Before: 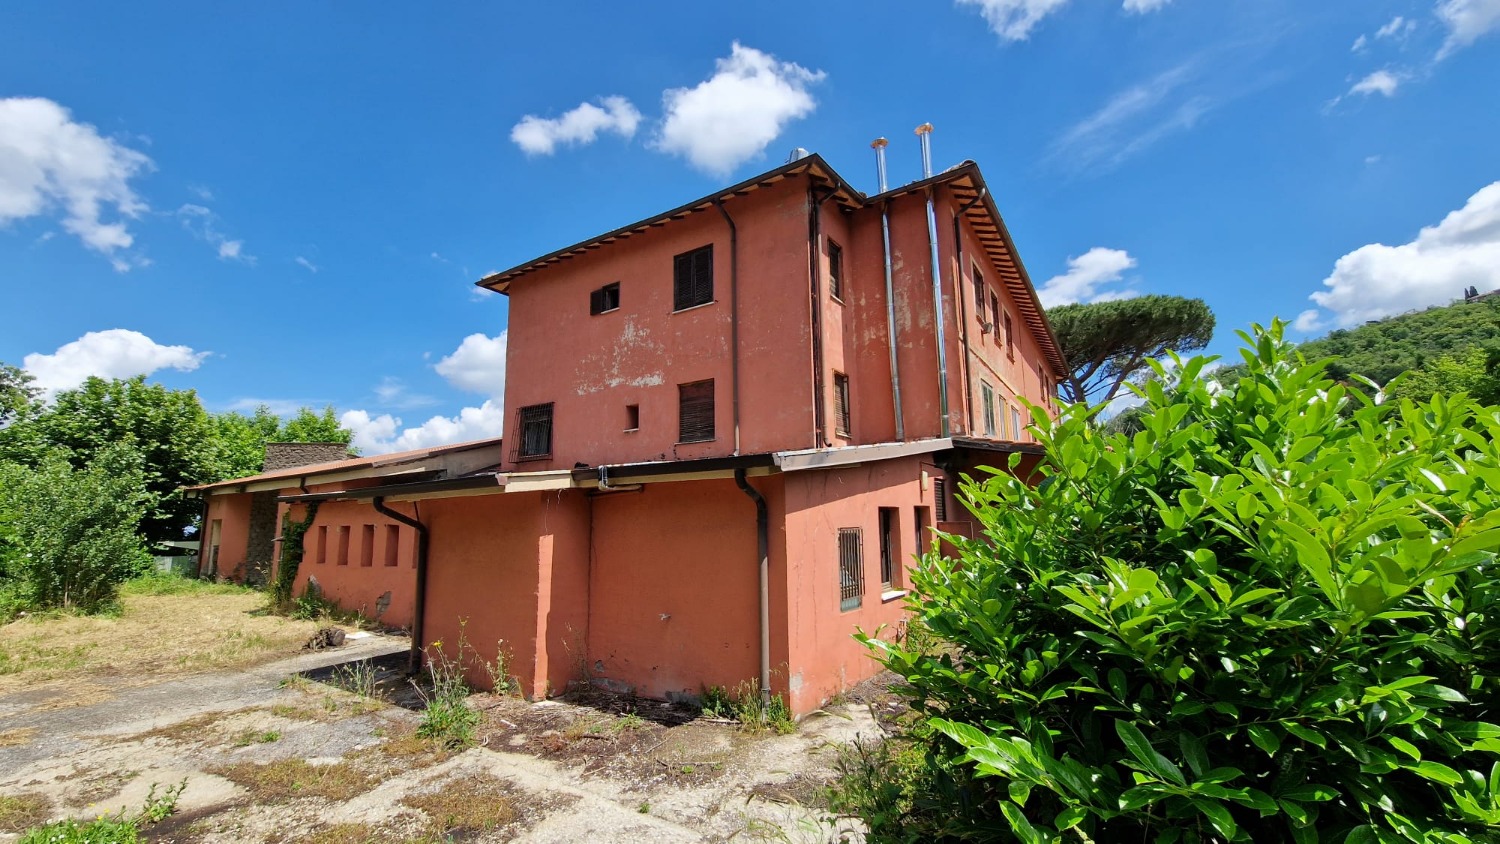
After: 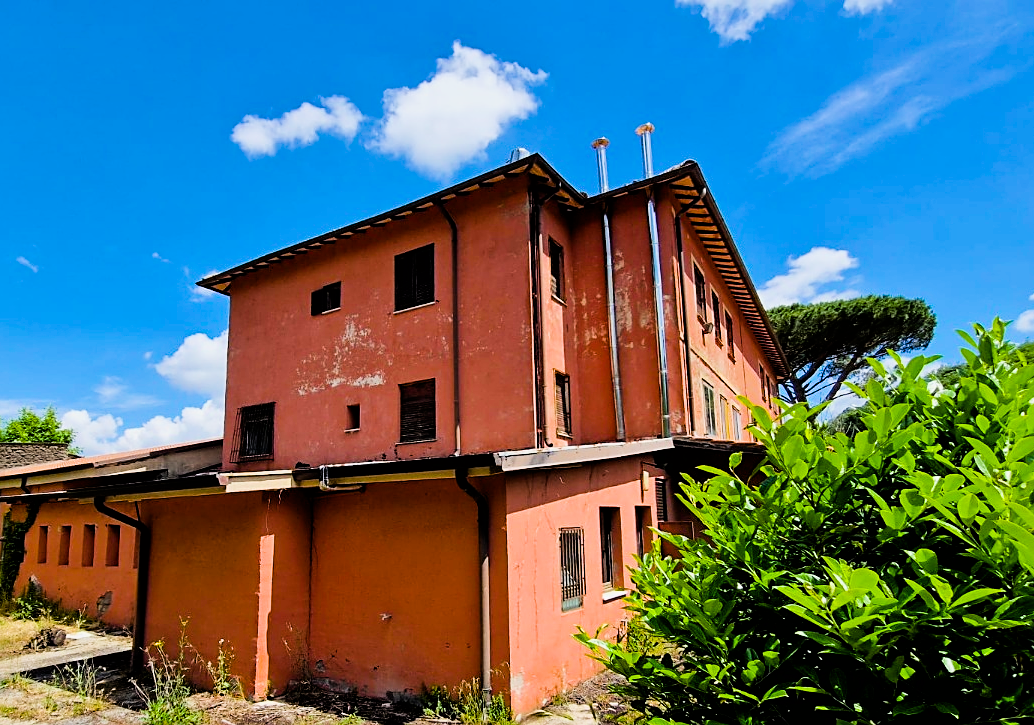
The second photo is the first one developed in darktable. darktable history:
color balance rgb: highlights gain › luminance 18.057%, perceptual saturation grading › global saturation 28.479%, perceptual saturation grading › mid-tones 11.933%, perceptual saturation grading › shadows 10.769%, global vibrance 27.167%
sharpen: on, module defaults
tone equalizer: on, module defaults
crop: left 18.653%, right 12.349%, bottom 14.08%
filmic rgb: black relative exposure -5.01 EV, white relative exposure 3.5 EV, hardness 3.18, contrast 1.383, highlights saturation mix -29.81%
